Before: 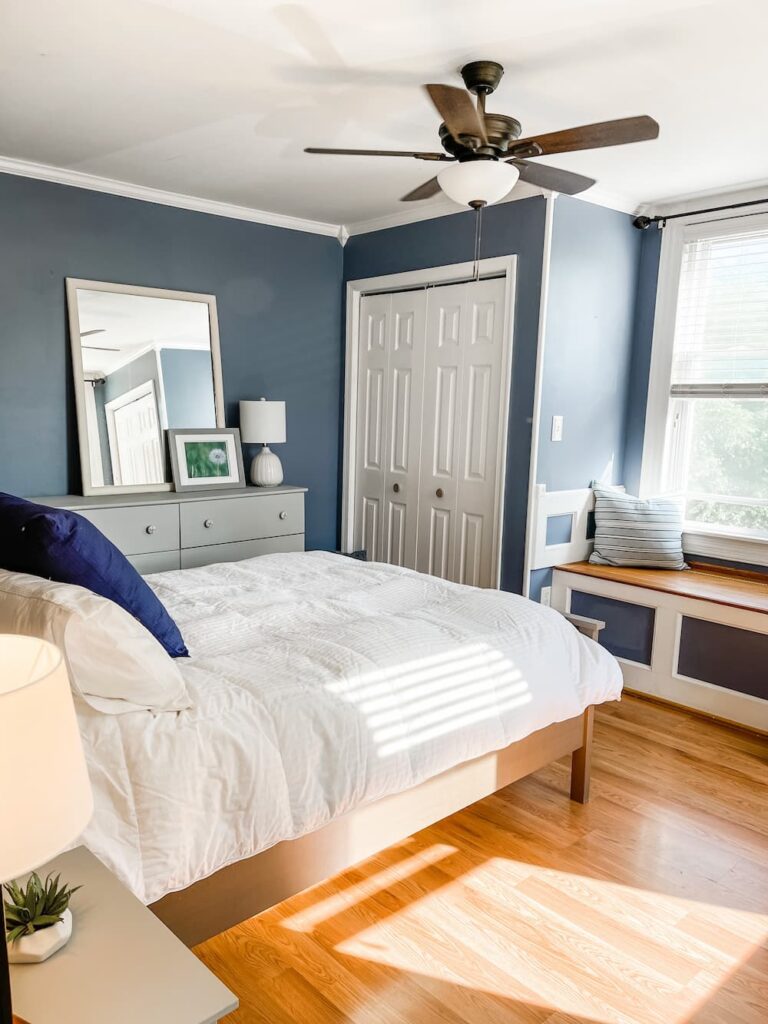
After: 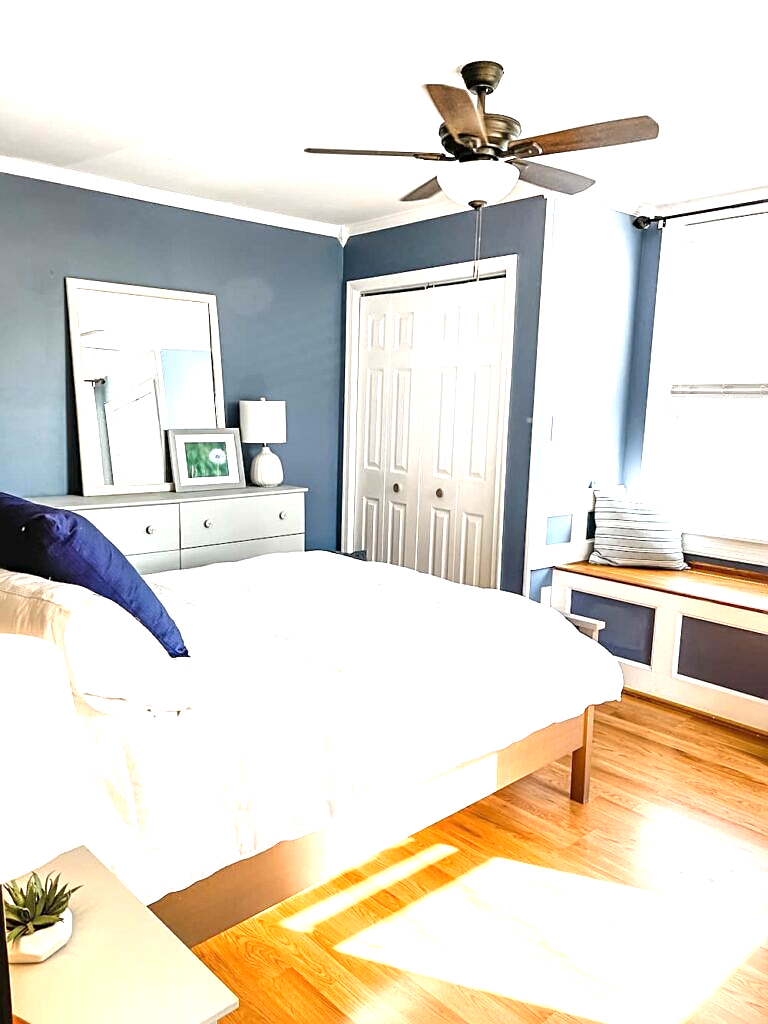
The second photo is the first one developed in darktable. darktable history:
sharpen: on, module defaults
exposure: black level correction 0, exposure 1.173 EV, compensate exposure bias true, compensate highlight preservation false
